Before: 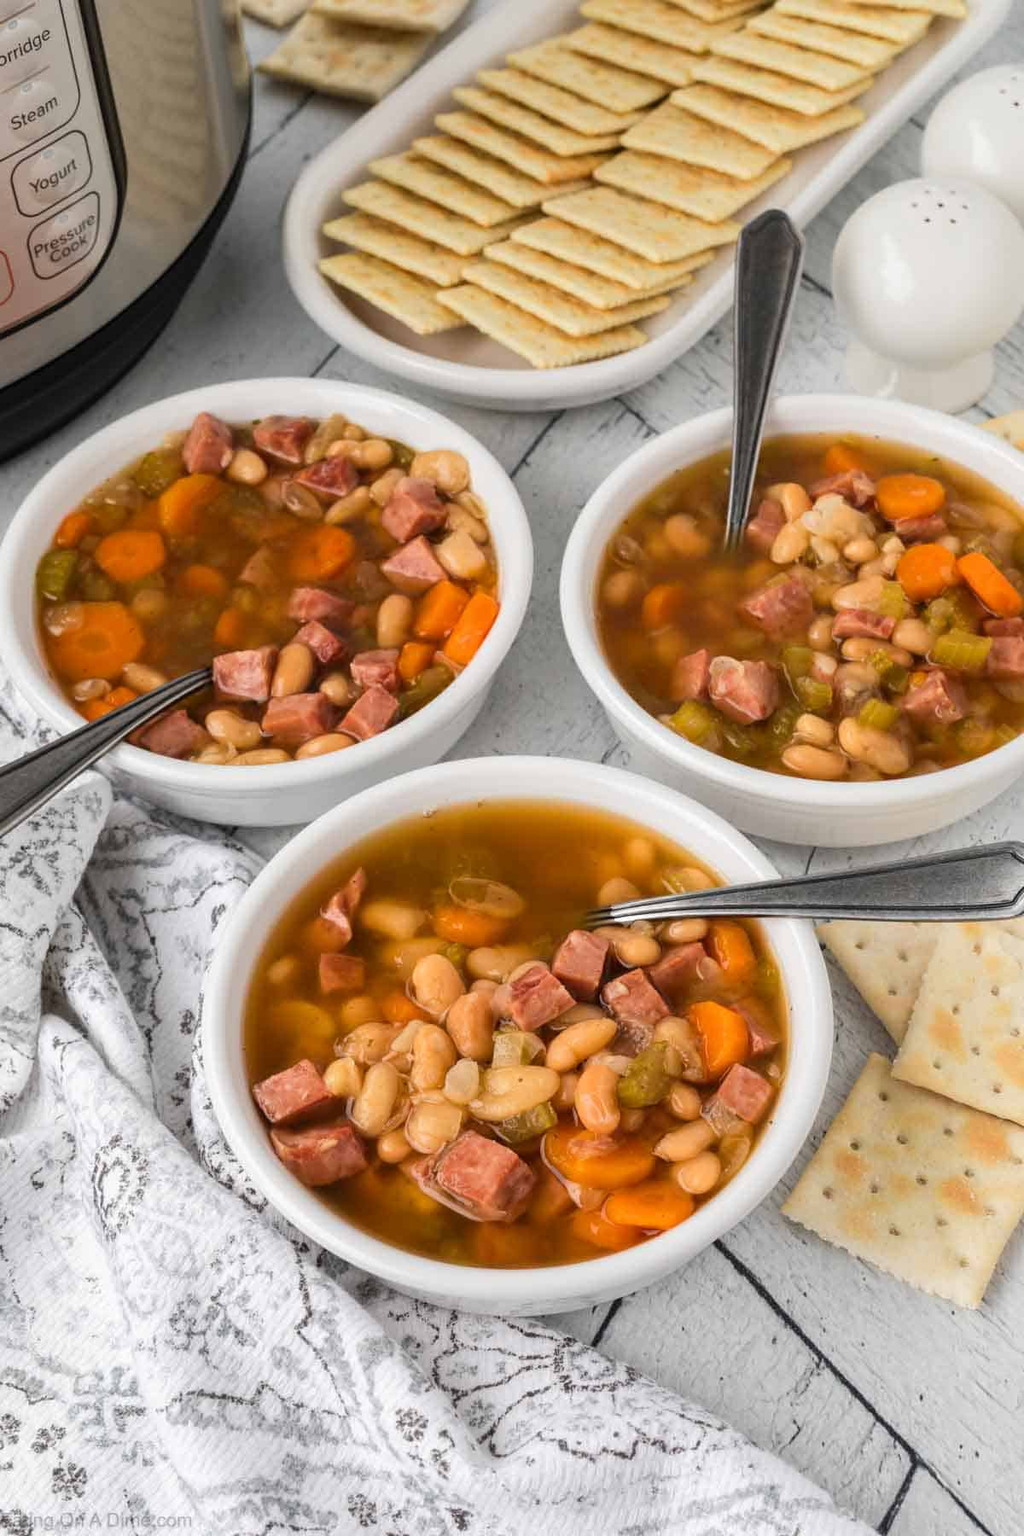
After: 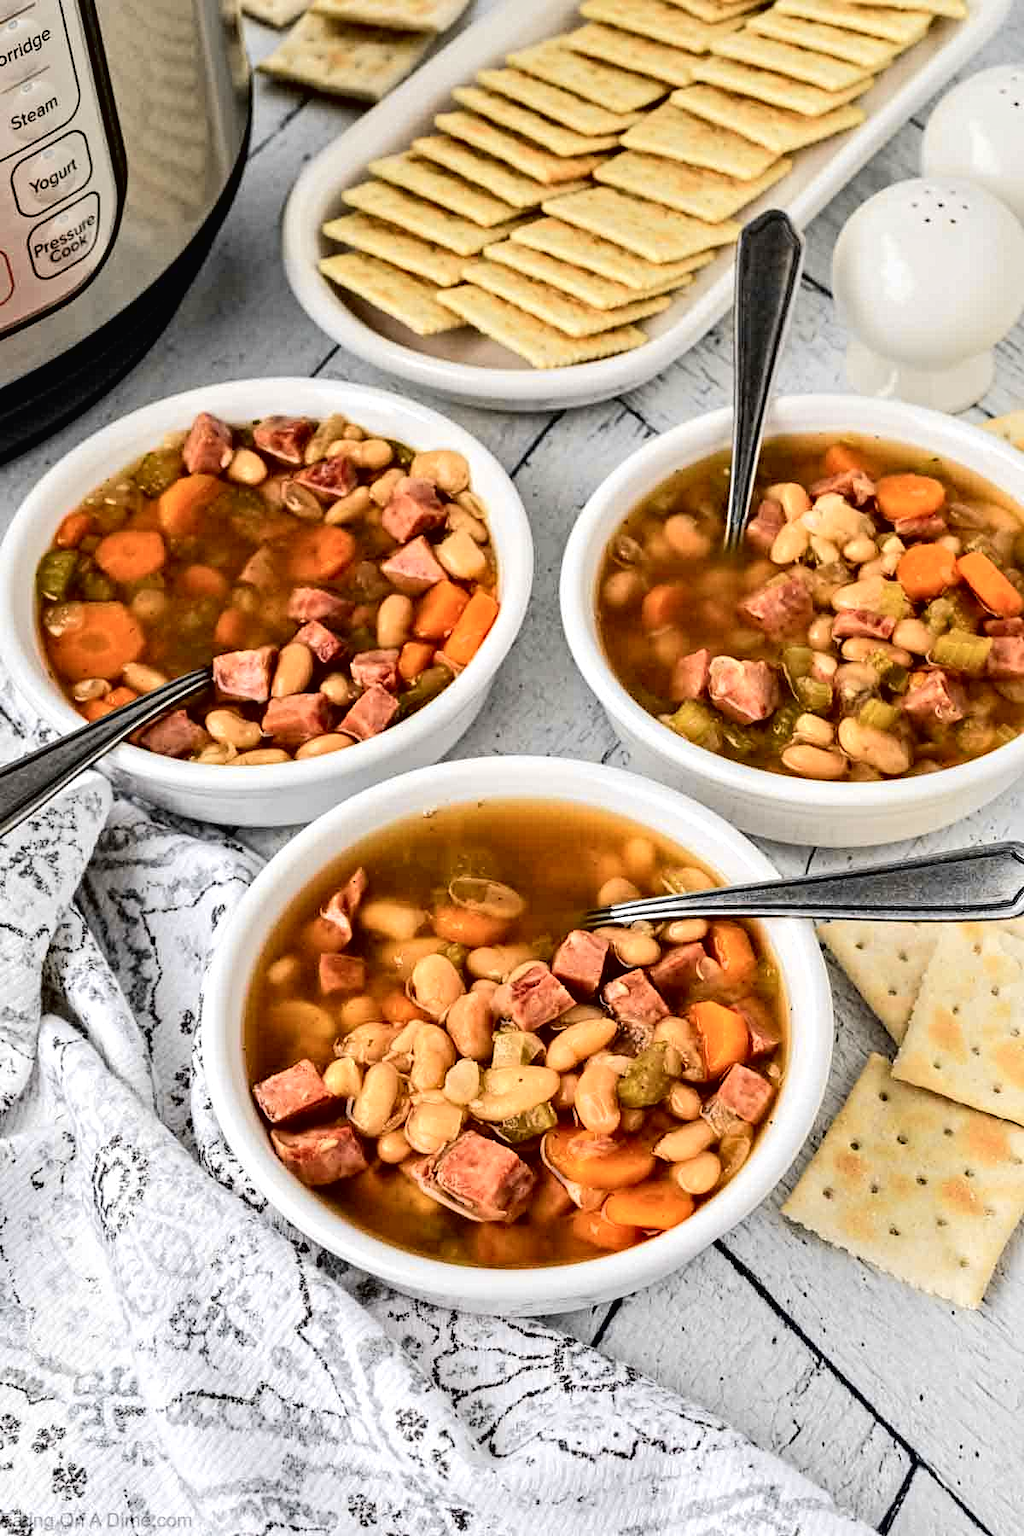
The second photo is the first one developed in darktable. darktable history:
tone curve: curves: ch0 [(0, 0.013) (0.054, 0.018) (0.205, 0.191) (0.289, 0.292) (0.39, 0.424) (0.493, 0.551) (0.666, 0.743) (0.795, 0.841) (1, 0.998)]; ch1 [(0, 0) (0.385, 0.343) (0.439, 0.415) (0.494, 0.495) (0.501, 0.501) (0.51, 0.509) (0.548, 0.554) (0.586, 0.601) (0.66, 0.687) (0.783, 0.804) (1, 1)]; ch2 [(0, 0) (0.304, 0.31) (0.403, 0.399) (0.441, 0.428) (0.47, 0.469) (0.498, 0.496) (0.524, 0.538) (0.566, 0.579) (0.633, 0.665) (0.7, 0.711) (1, 1)], color space Lab, independent channels, preserve colors none
contrast equalizer: octaves 7, y [[0.5, 0.542, 0.583, 0.625, 0.667, 0.708], [0.5 ×6], [0.5 ×6], [0 ×6], [0 ×6]]
